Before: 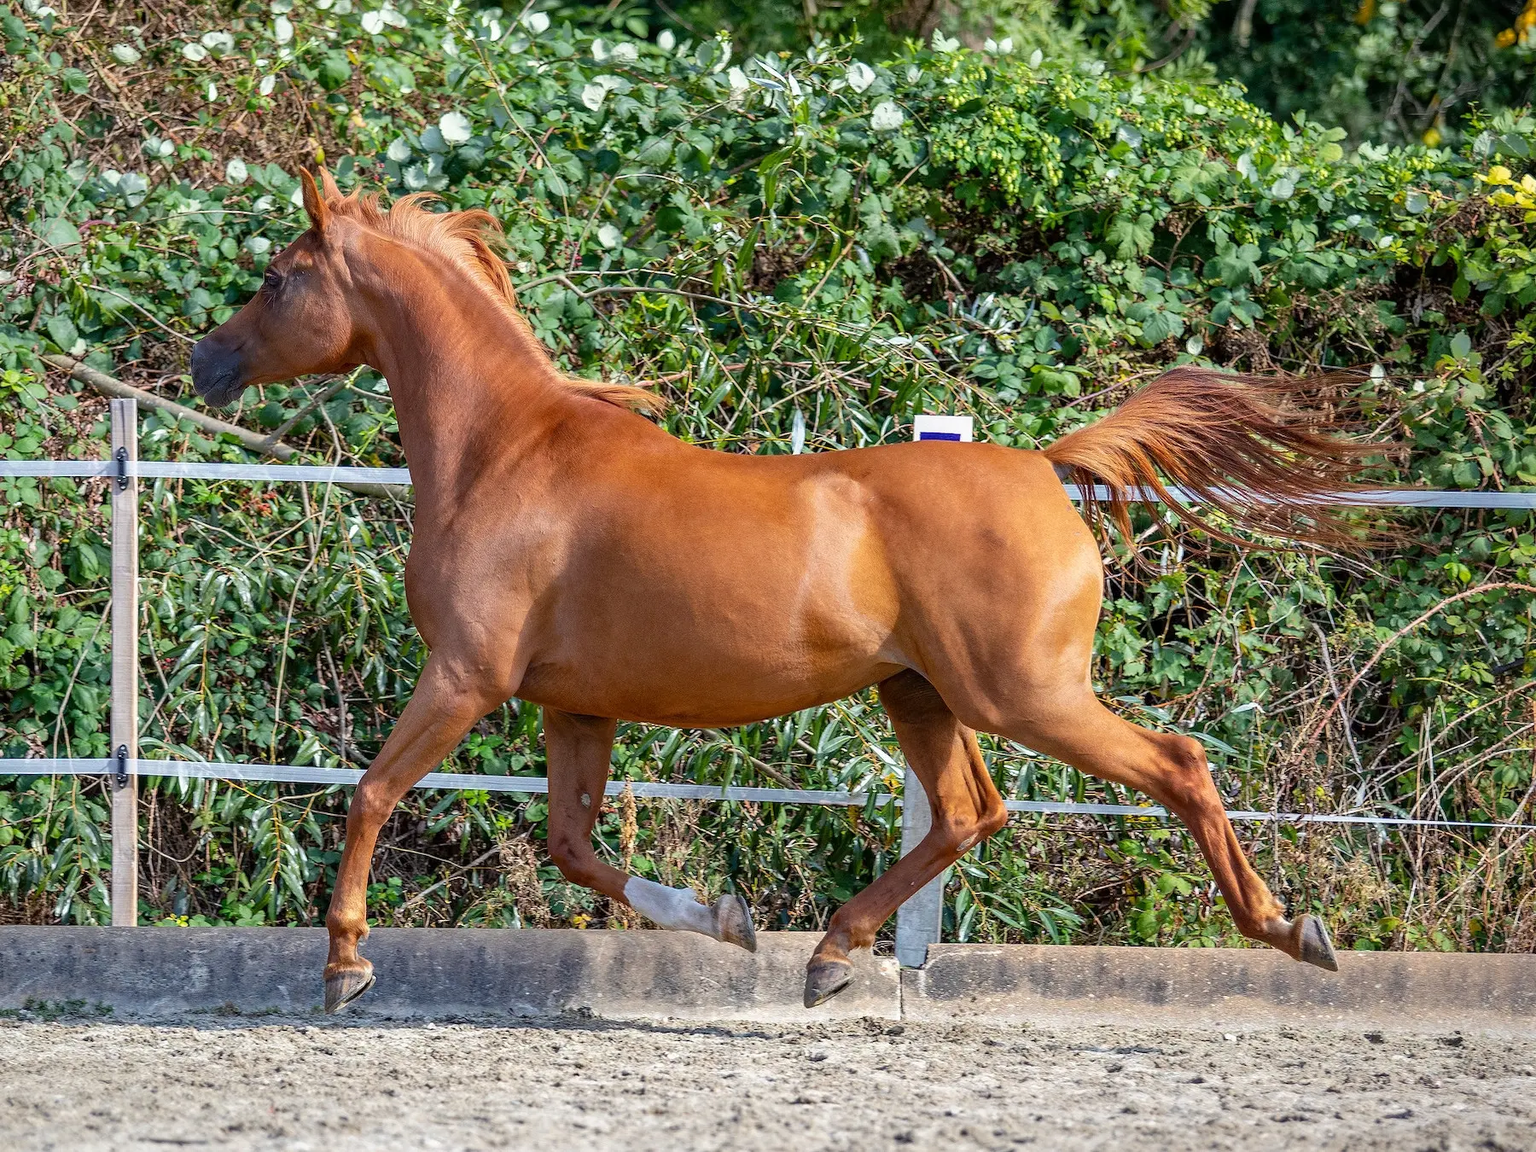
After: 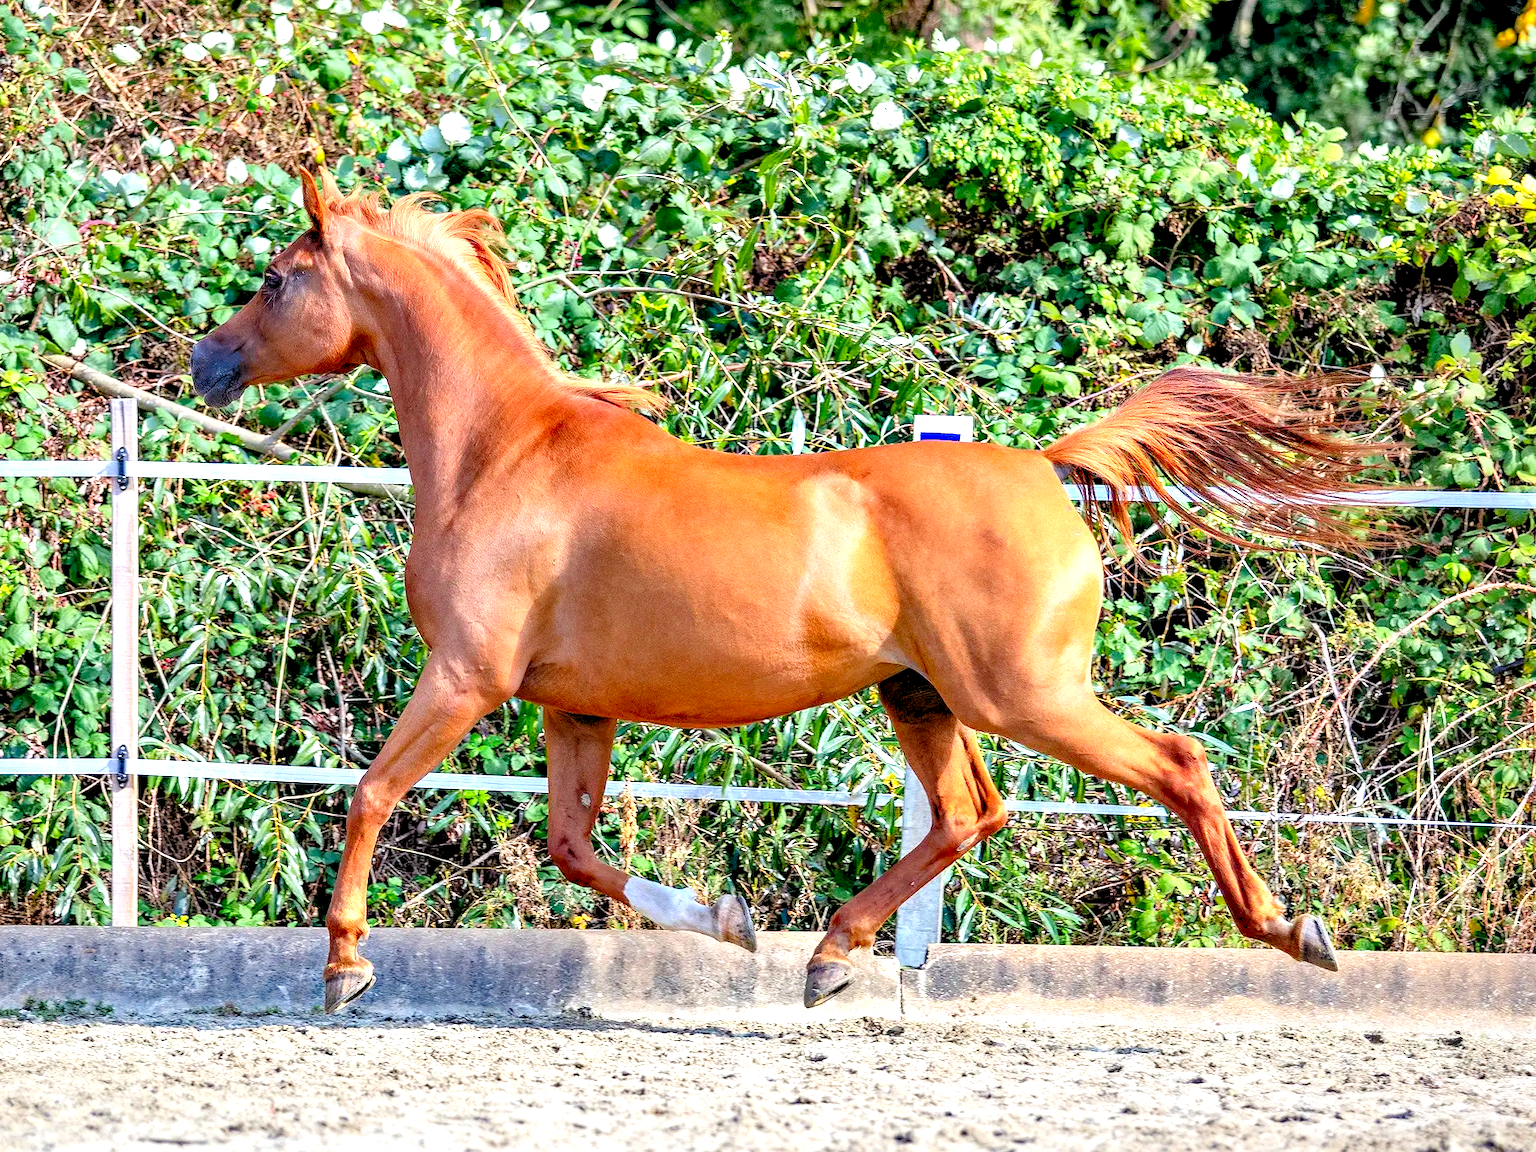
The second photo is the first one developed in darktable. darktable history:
contrast equalizer: octaves 7, y [[0.528, 0.548, 0.563, 0.562, 0.546, 0.526], [0.55 ×6], [0 ×6], [0 ×6], [0 ×6]]
levels: levels [0.036, 0.364, 0.827]
